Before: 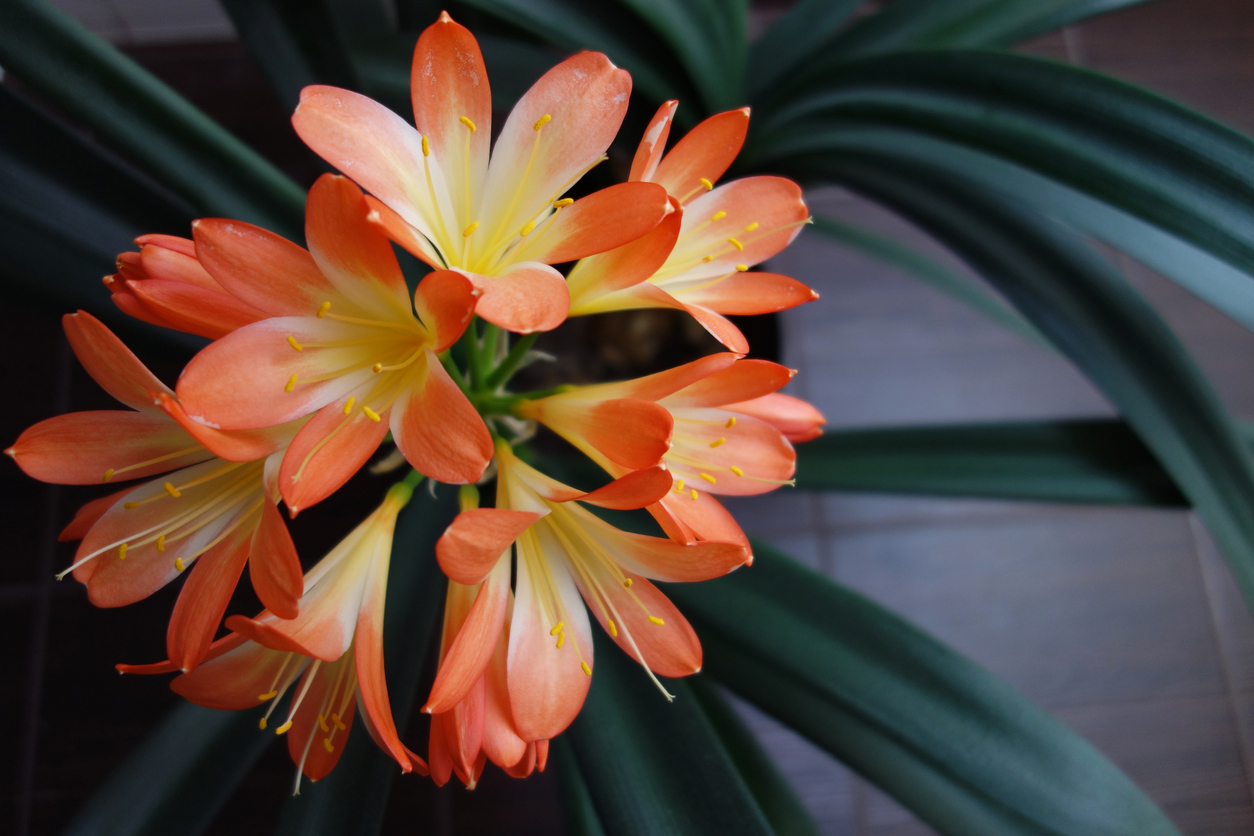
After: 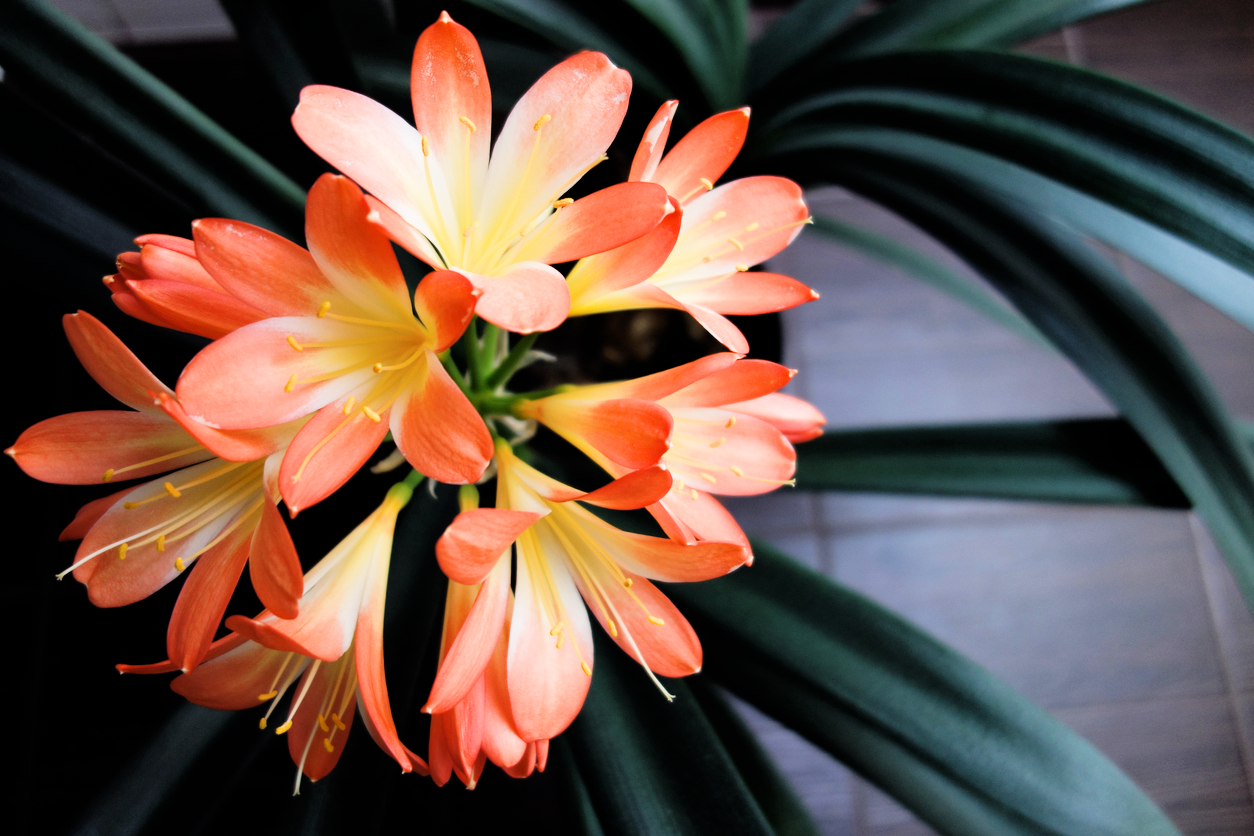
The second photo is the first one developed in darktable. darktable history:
exposure: exposure 0.921 EV, compensate highlight preservation false
filmic rgb: black relative exposure -5 EV, white relative exposure 3.5 EV, hardness 3.19, contrast 1.3, highlights saturation mix -50%
